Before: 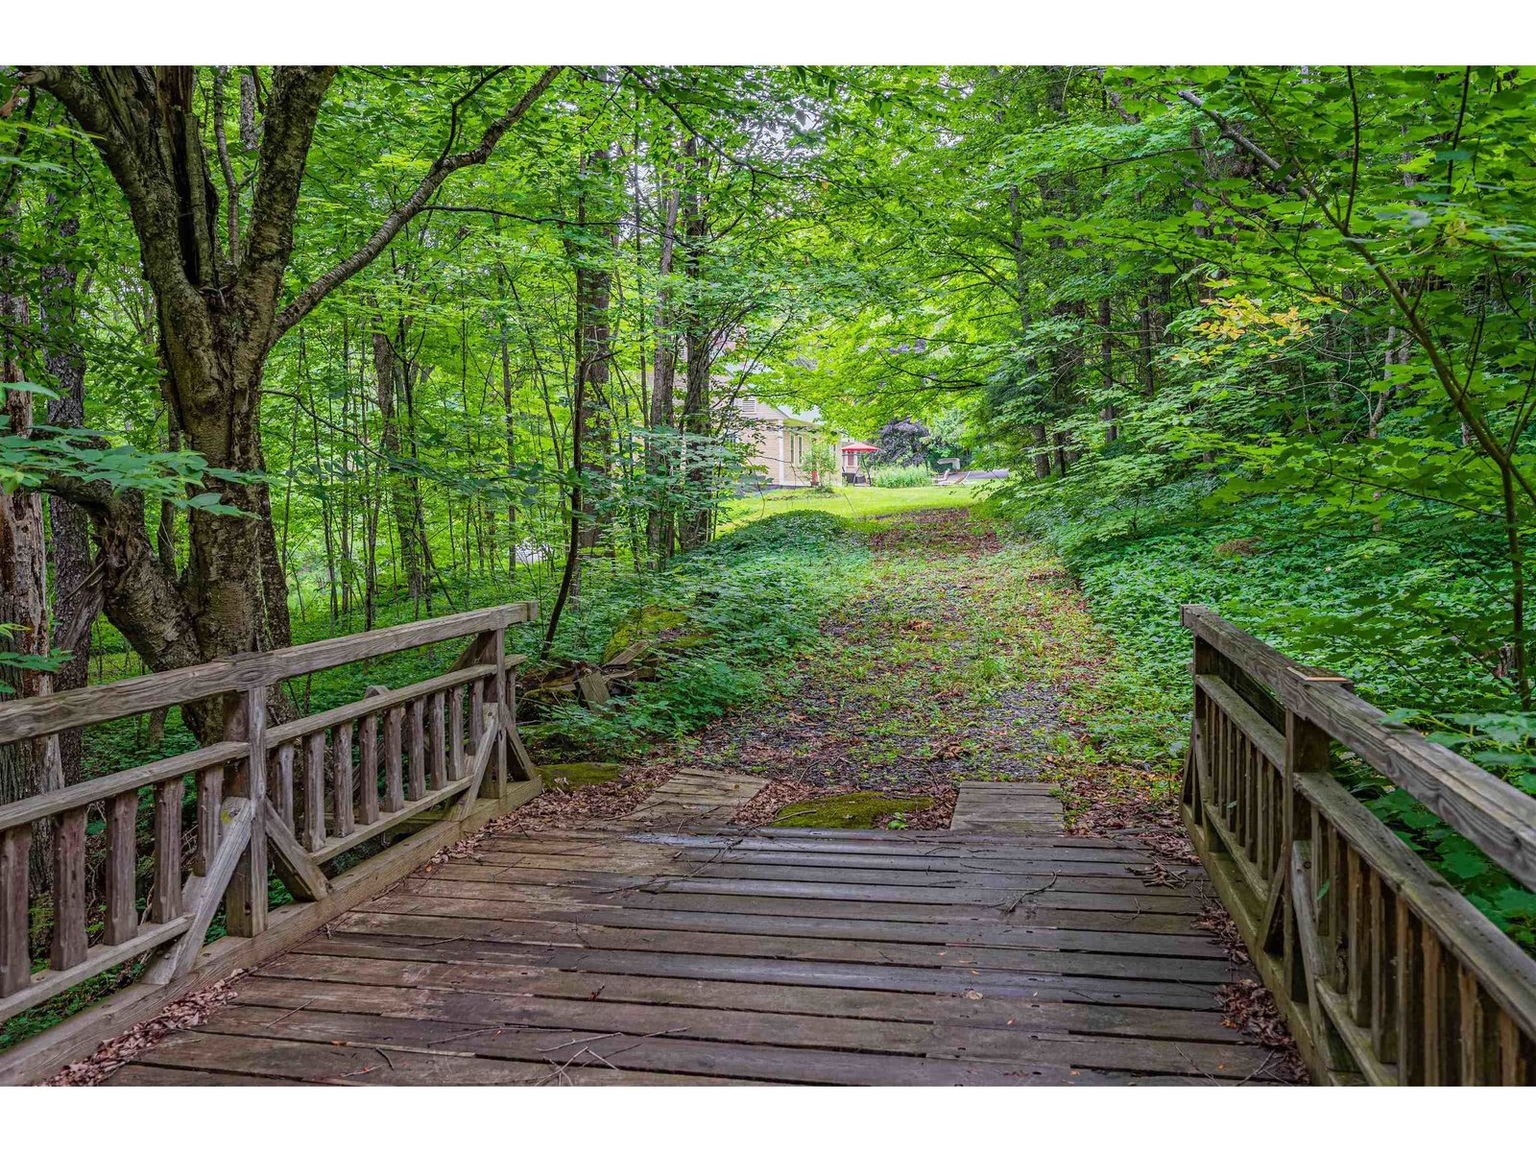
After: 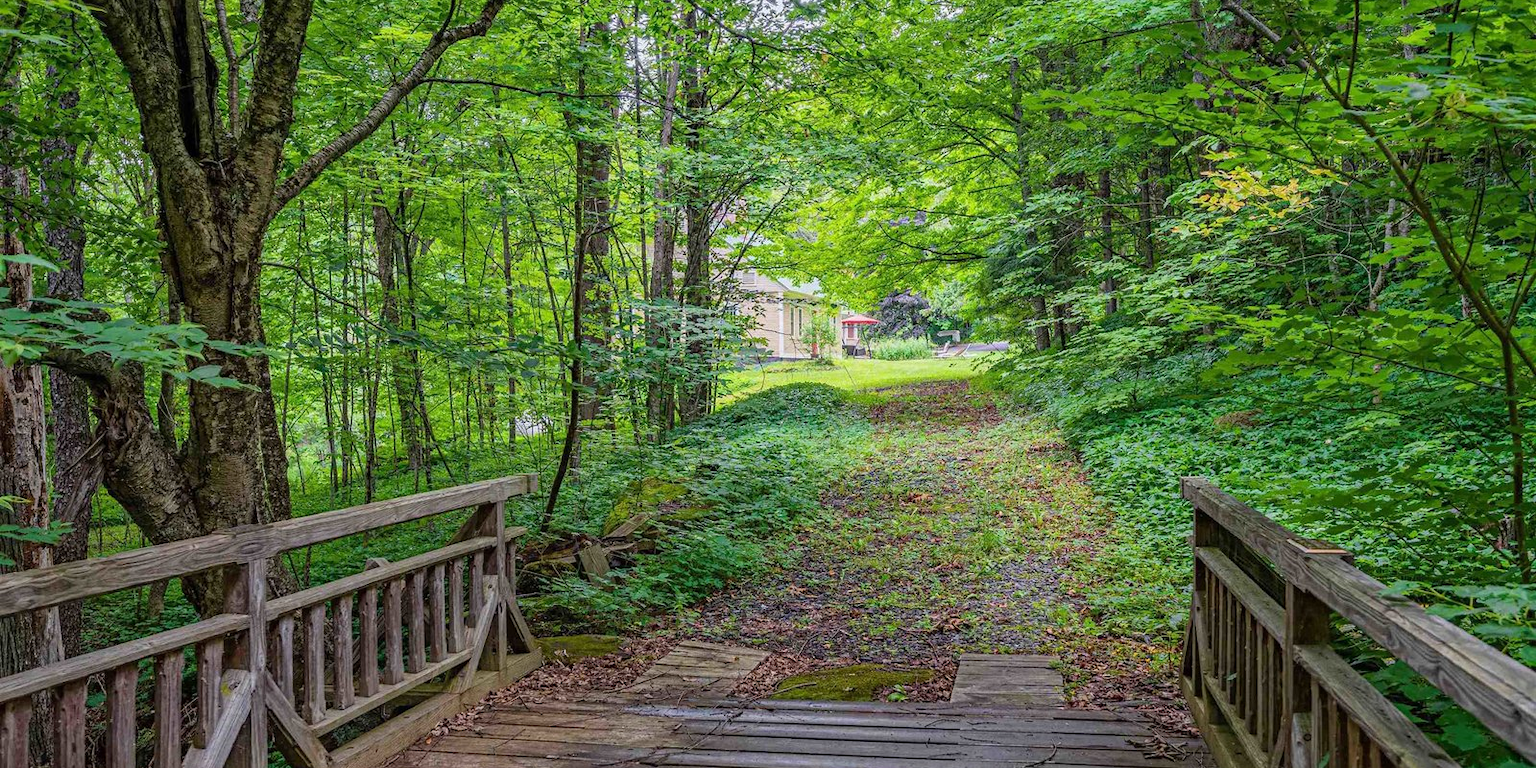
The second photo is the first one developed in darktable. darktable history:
crop: top 11.166%, bottom 22.168%
